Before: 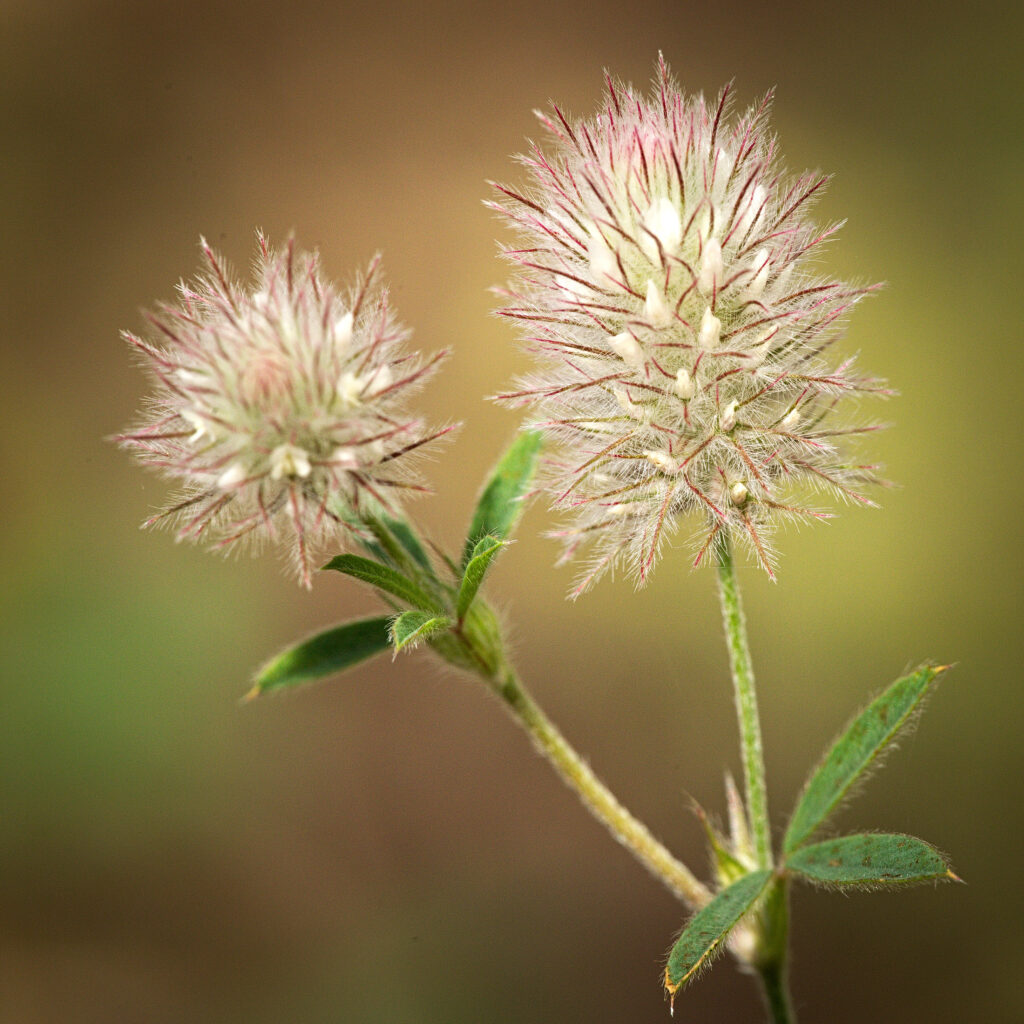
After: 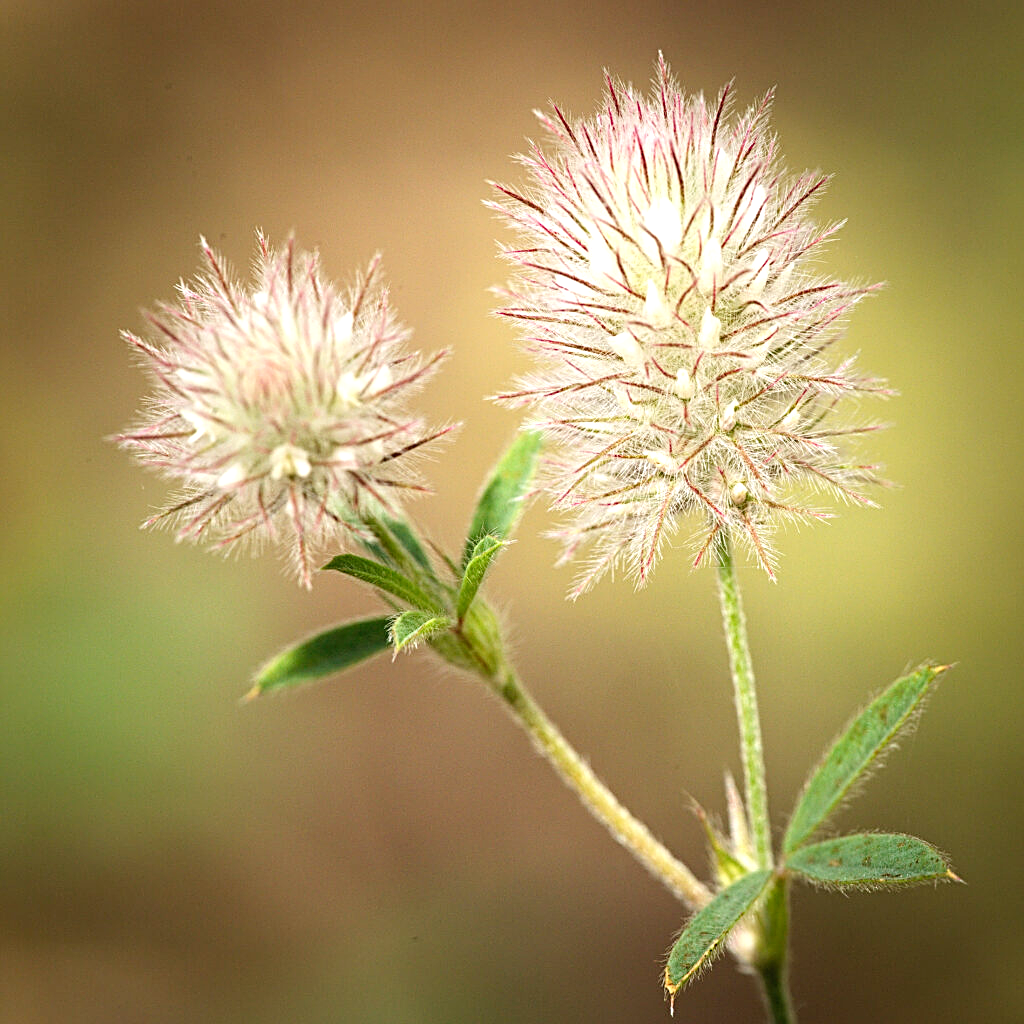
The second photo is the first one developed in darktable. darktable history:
sharpen: on, module defaults
tone curve: curves: ch0 [(0, 0.013) (0.036, 0.035) (0.274, 0.288) (0.504, 0.536) (0.844, 0.84) (1, 0.97)]; ch1 [(0, 0) (0.389, 0.403) (0.462, 0.48) (0.499, 0.5) (0.522, 0.534) (0.567, 0.588) (0.626, 0.645) (0.749, 0.781) (1, 1)]; ch2 [(0, 0) (0.457, 0.486) (0.5, 0.501) (0.533, 0.539) (0.599, 0.6) (0.704, 0.732) (1, 1)], preserve colors none
exposure: black level correction 0, exposure 0.594 EV, compensate highlight preservation false
